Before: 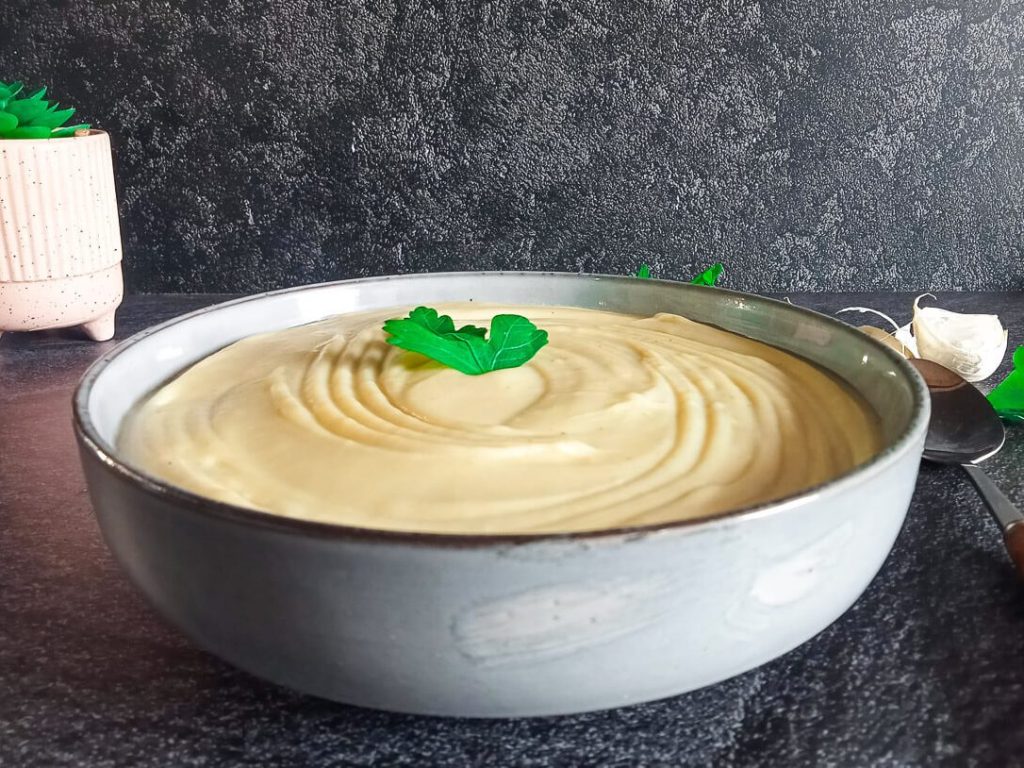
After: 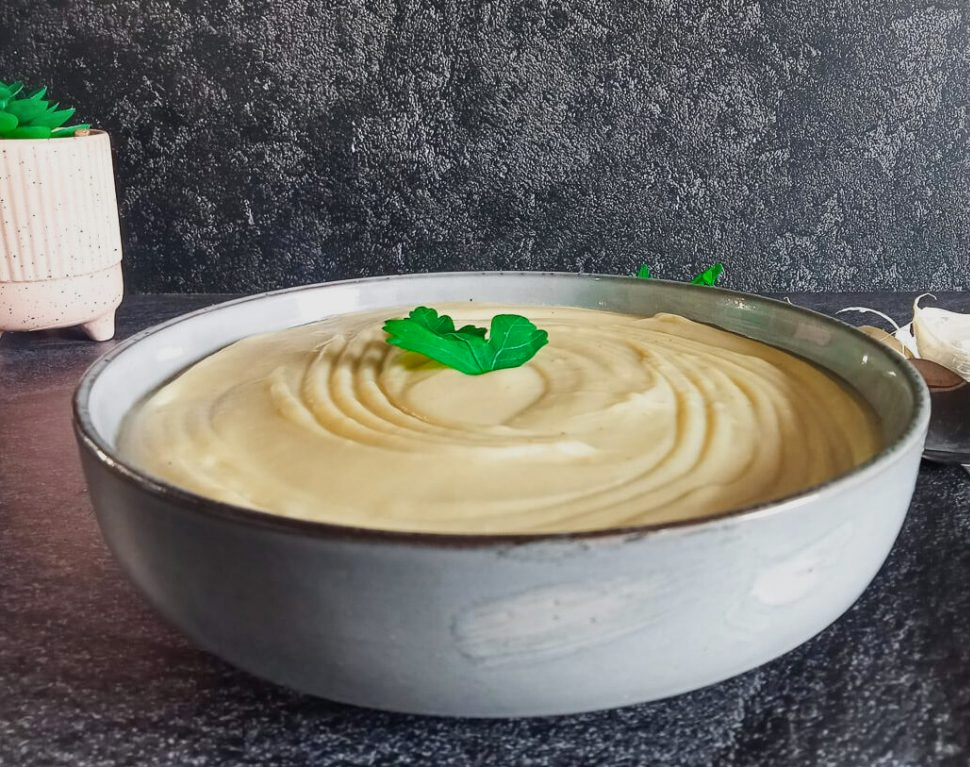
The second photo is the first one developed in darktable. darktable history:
shadows and highlights: shadows 53, soften with gaussian
base curve: curves: ch0 [(0, 0) (0.472, 0.508) (1, 1)], preserve colors none
crop and rotate: left 0%, right 5.21%
exposure: exposure -0.366 EV, compensate highlight preservation false
